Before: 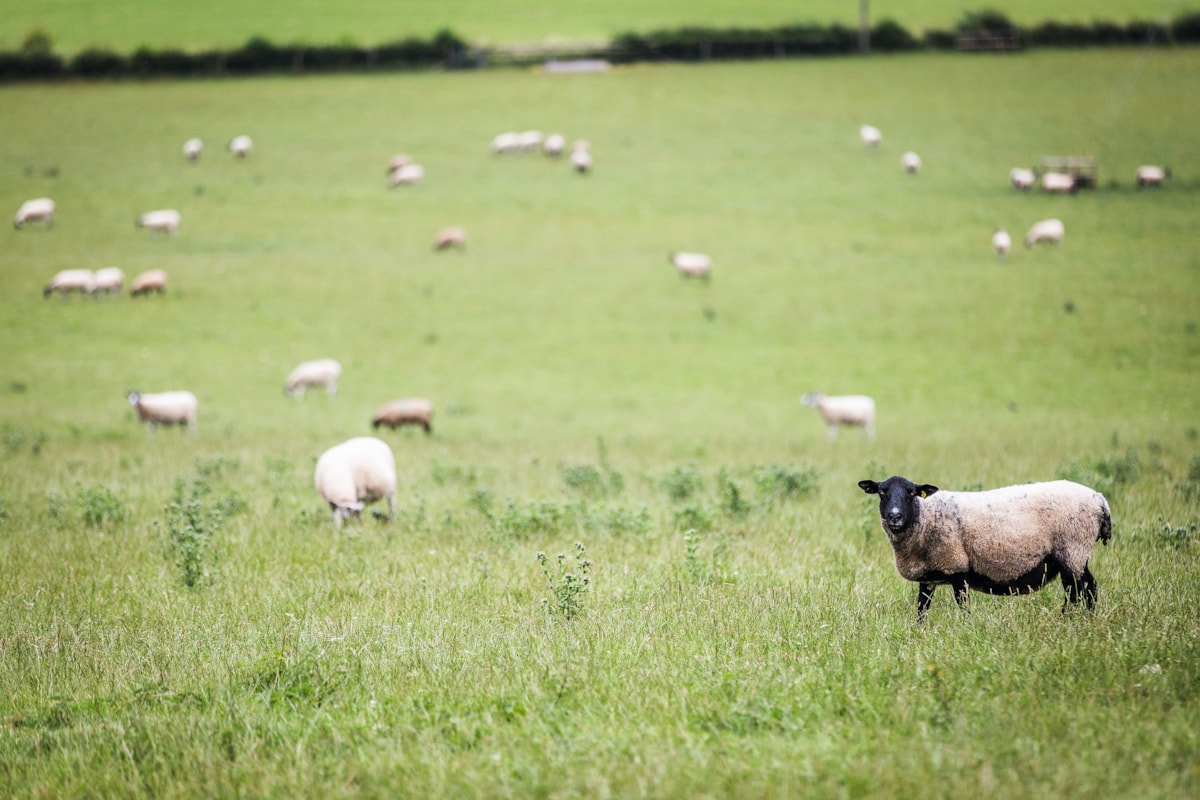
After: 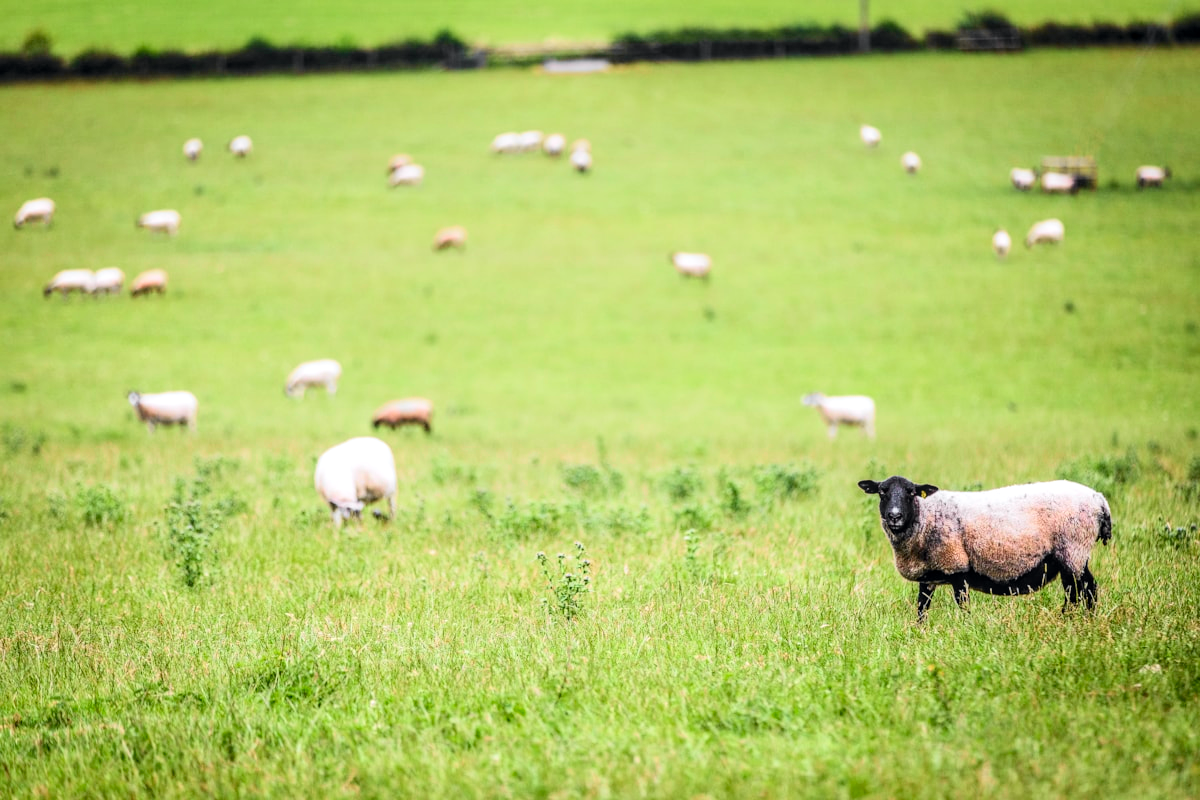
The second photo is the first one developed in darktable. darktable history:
local contrast: on, module defaults
tone curve: curves: ch0 [(0, 0) (0.071, 0.047) (0.266, 0.26) (0.491, 0.552) (0.753, 0.818) (1, 0.983)]; ch1 [(0, 0) (0.346, 0.307) (0.408, 0.369) (0.463, 0.443) (0.482, 0.493) (0.502, 0.5) (0.517, 0.518) (0.546, 0.587) (0.588, 0.643) (0.651, 0.709) (1, 1)]; ch2 [(0, 0) (0.346, 0.34) (0.434, 0.46) (0.485, 0.494) (0.5, 0.494) (0.517, 0.503) (0.535, 0.545) (0.583, 0.634) (0.625, 0.686) (1, 1)], color space Lab, independent channels, preserve colors none
exposure: exposure 0.081 EV, compensate highlight preservation false
